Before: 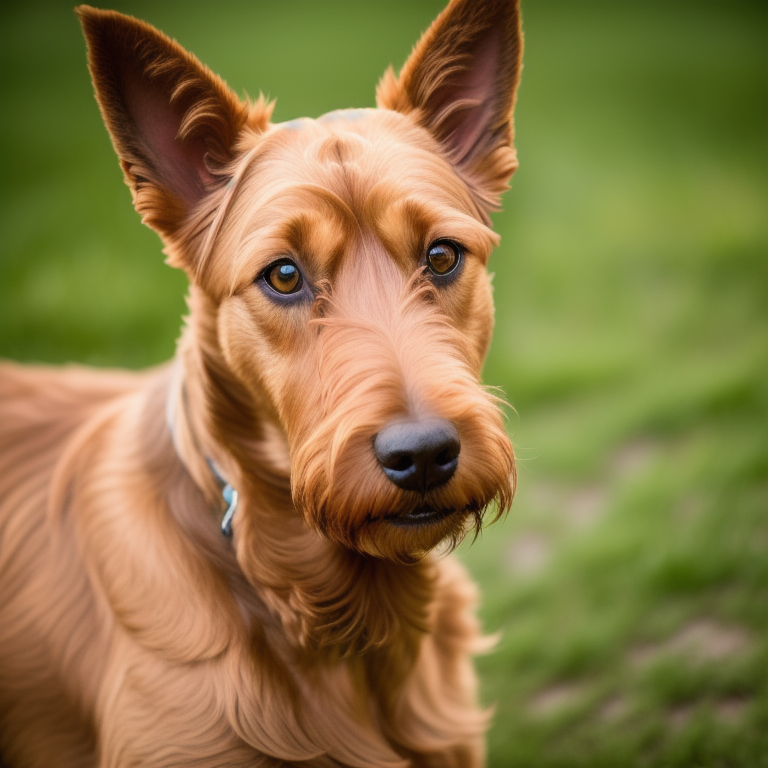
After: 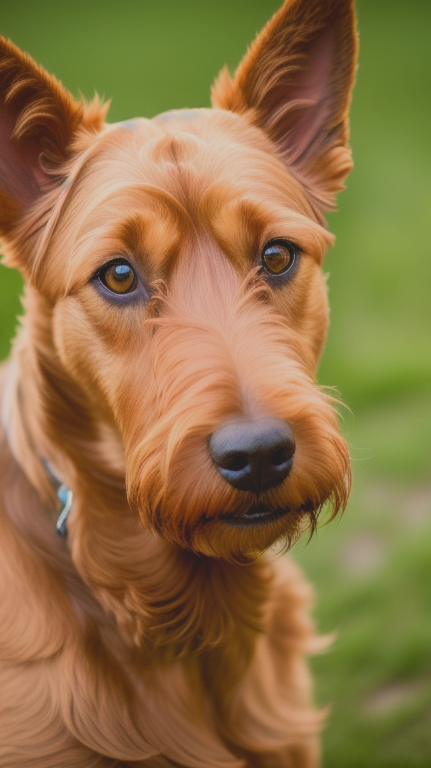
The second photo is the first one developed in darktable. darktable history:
contrast brightness saturation: contrast -0.289
shadows and highlights: shadows -63.11, white point adjustment -5.37, highlights 60.86
crop: left 21.535%, right 22.315%
